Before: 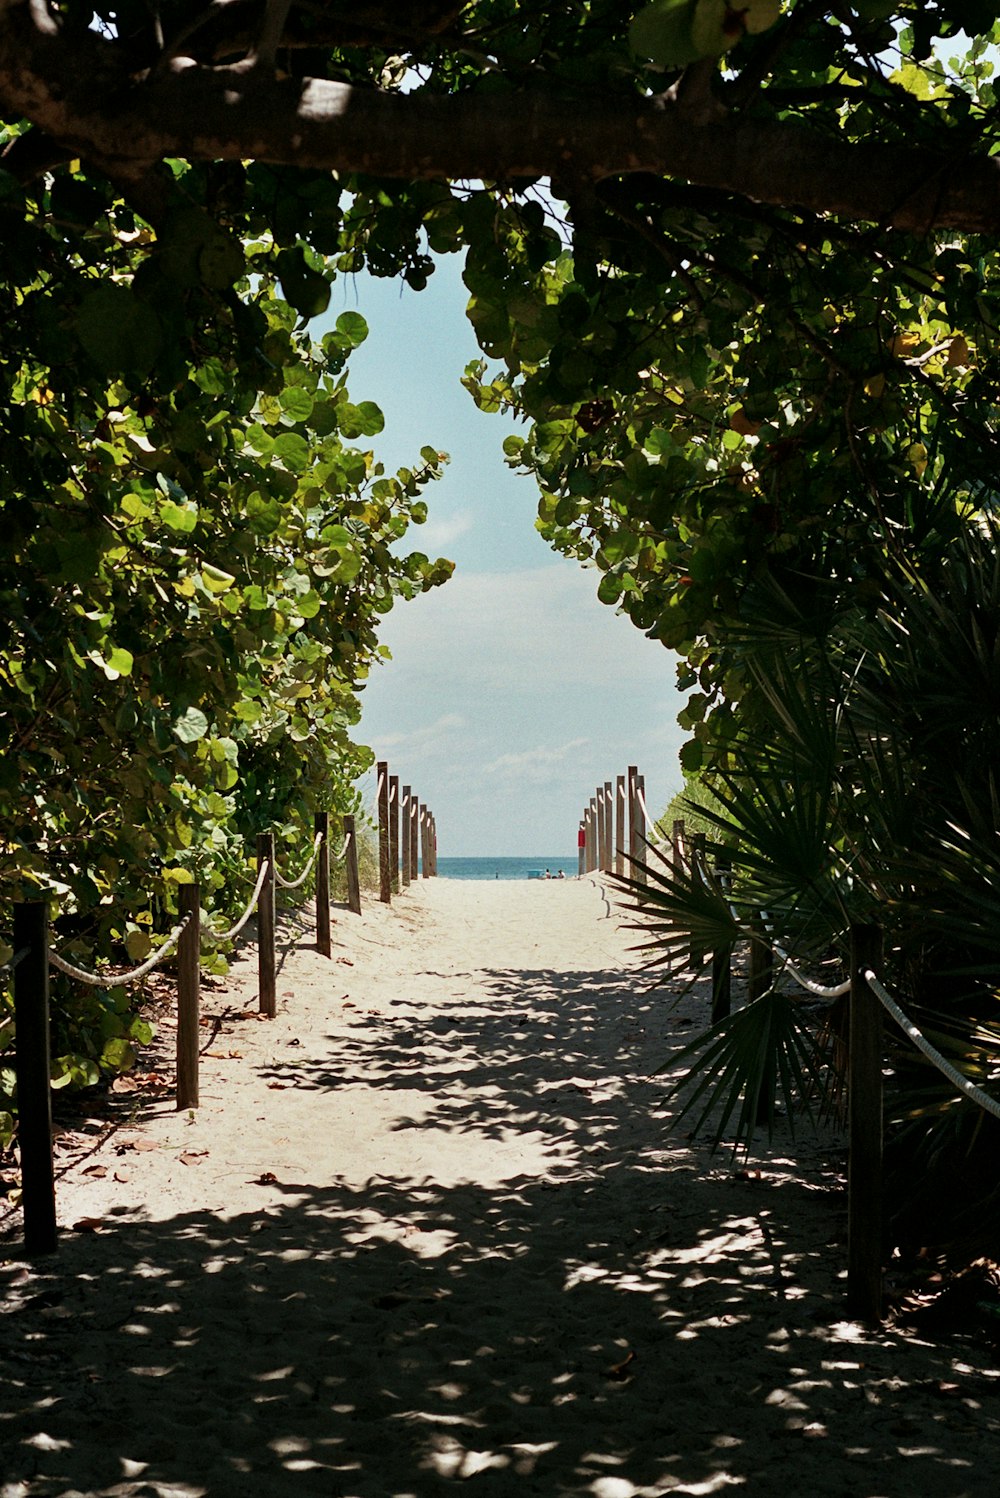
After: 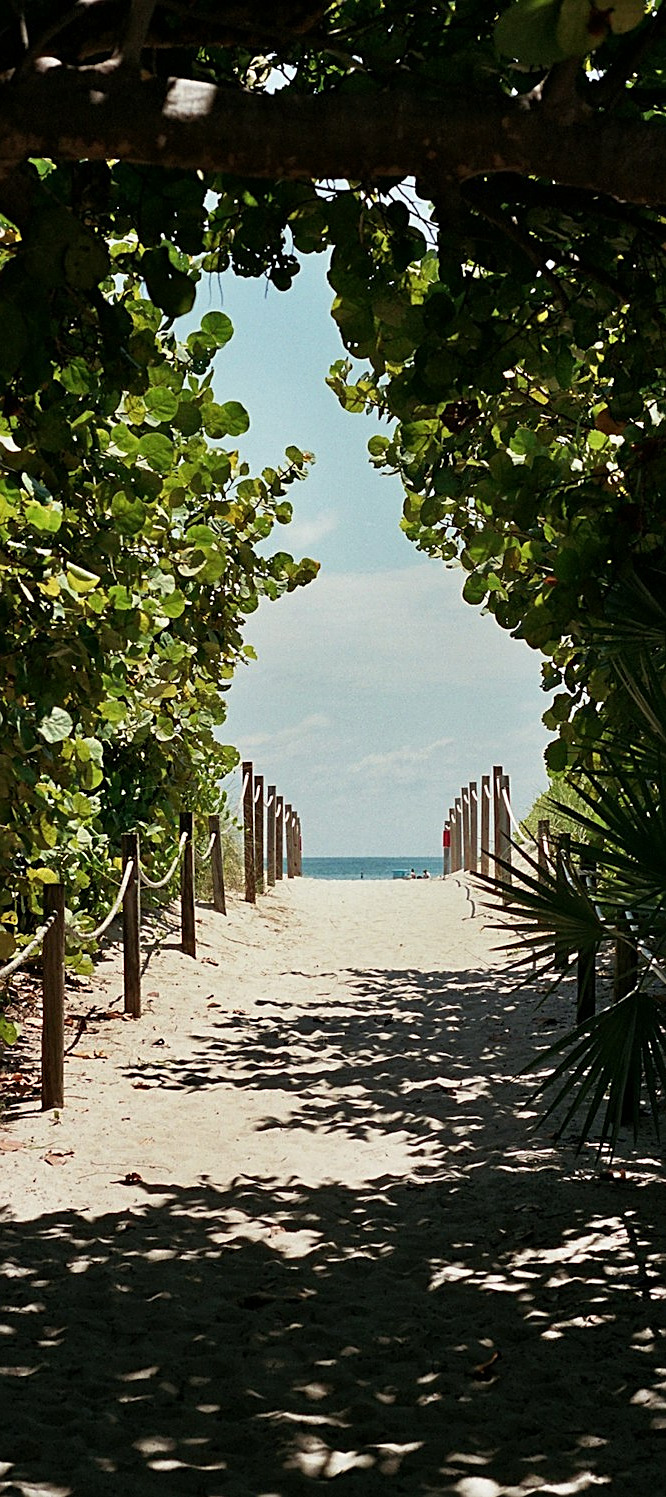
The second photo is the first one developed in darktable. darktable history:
crop and rotate: left 13.537%, right 19.796%
sharpen: on, module defaults
